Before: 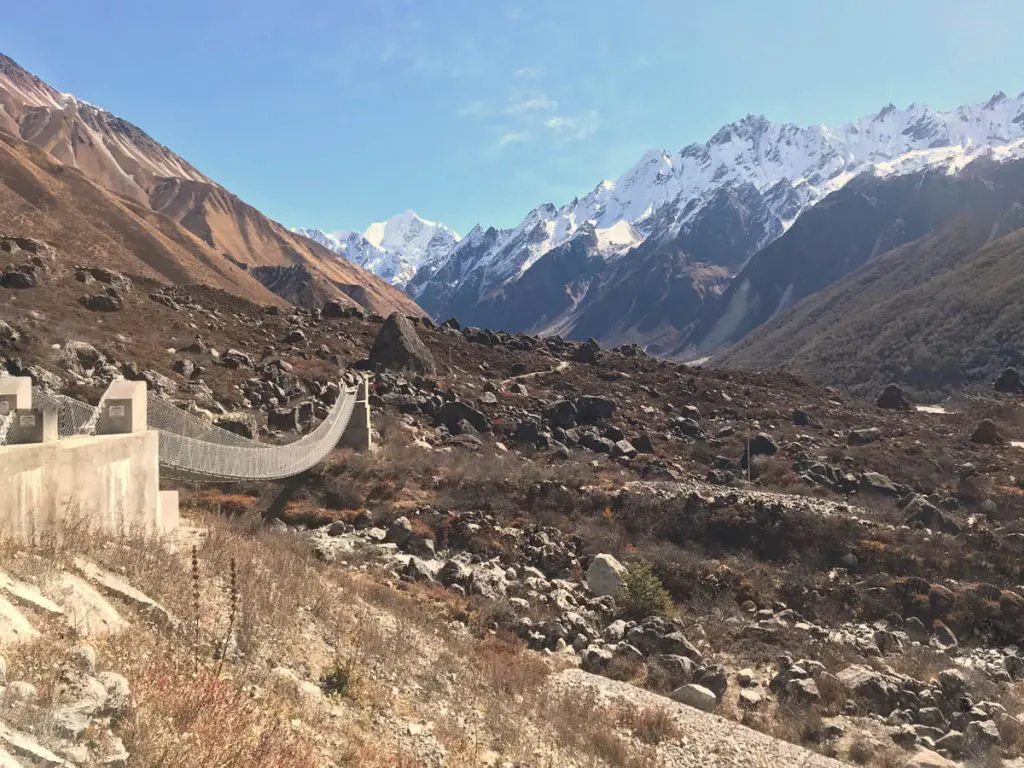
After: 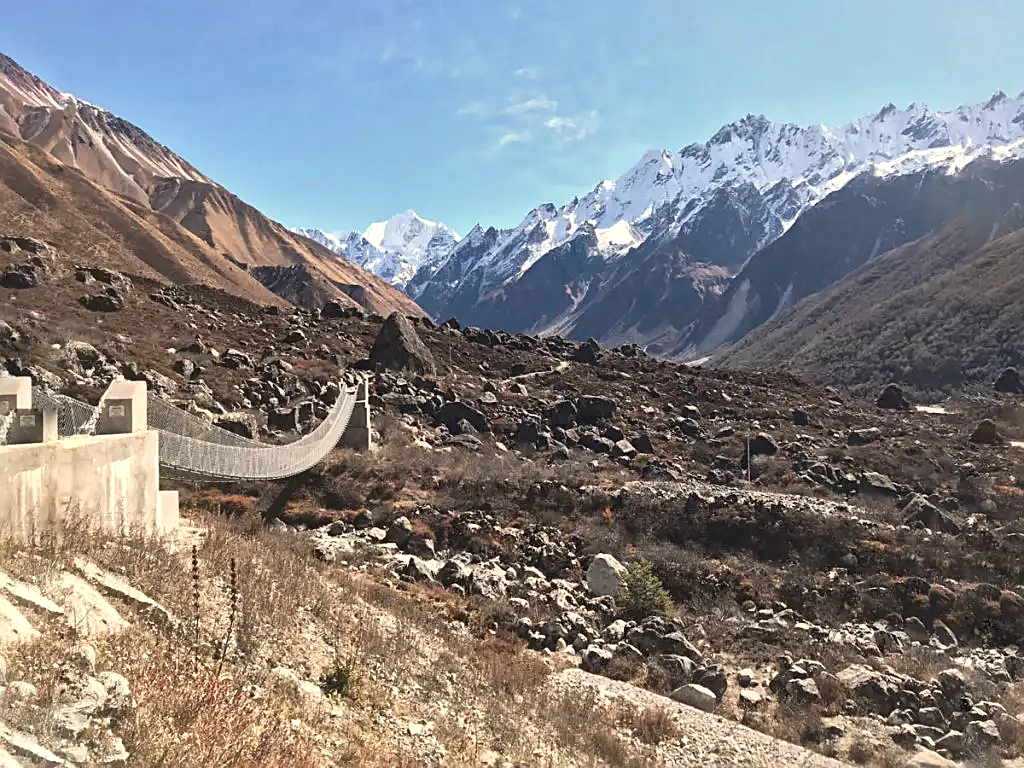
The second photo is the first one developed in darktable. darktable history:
sharpen: on, module defaults
local contrast: mode bilateral grid, contrast 50, coarseness 49, detail 150%, midtone range 0.2
